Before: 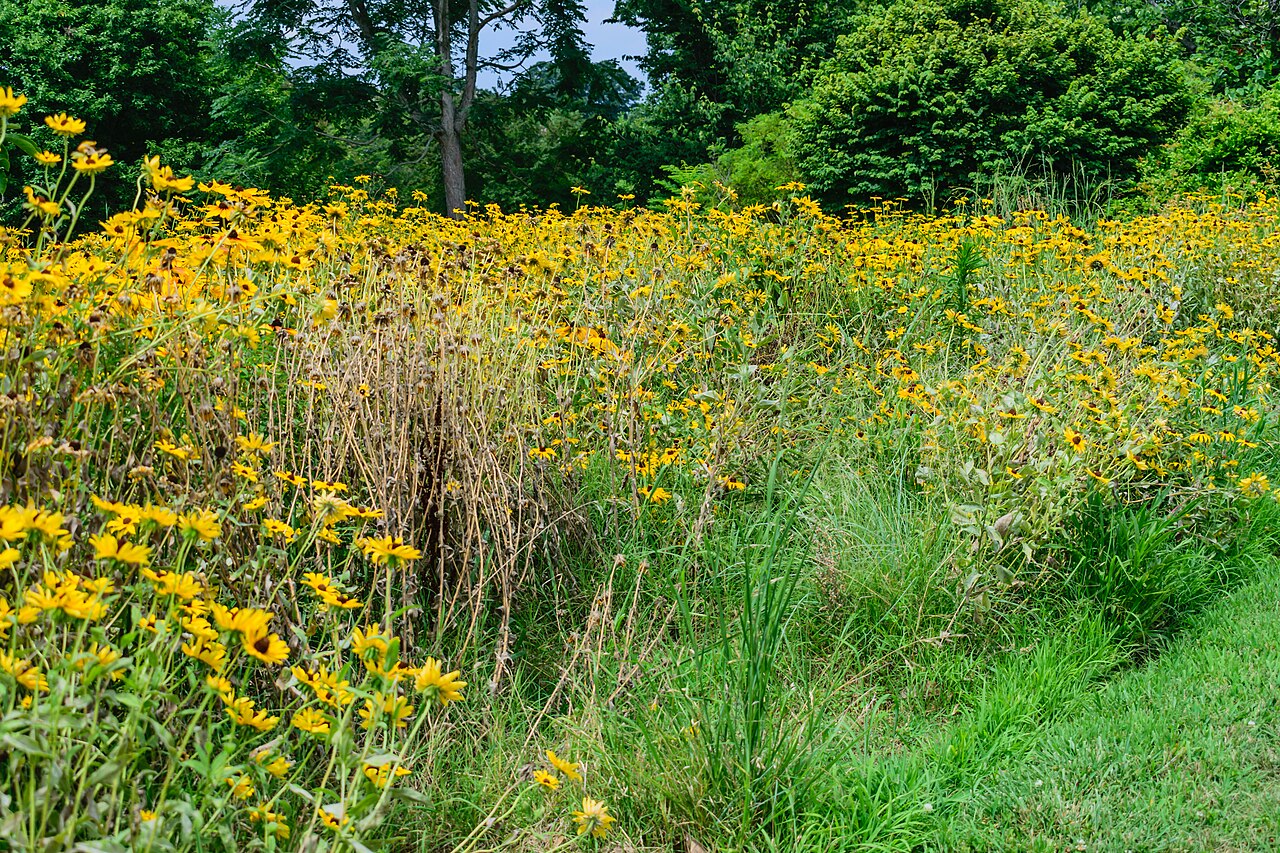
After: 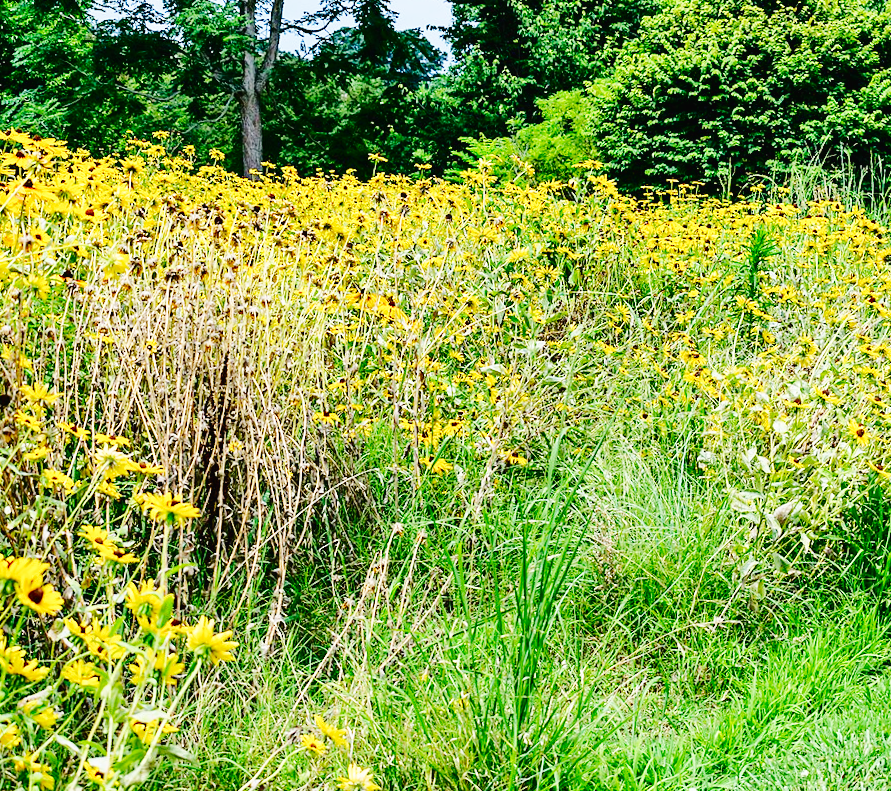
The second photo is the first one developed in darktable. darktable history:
base curve: curves: ch0 [(0, 0.003) (0.001, 0.002) (0.006, 0.004) (0.02, 0.022) (0.048, 0.086) (0.094, 0.234) (0.162, 0.431) (0.258, 0.629) (0.385, 0.8) (0.548, 0.918) (0.751, 0.988) (1, 1)], preserve colors none
shadows and highlights: shadows 39.77, highlights -54.09, low approximation 0.01, soften with gaussian
tone curve: curves: ch0 [(0, 0) (0.003, 0.012) (0.011, 0.014) (0.025, 0.02) (0.044, 0.034) (0.069, 0.047) (0.1, 0.063) (0.136, 0.086) (0.177, 0.131) (0.224, 0.183) (0.277, 0.243) (0.335, 0.317) (0.399, 0.403) (0.468, 0.488) (0.543, 0.573) (0.623, 0.649) (0.709, 0.718) (0.801, 0.795) (0.898, 0.872) (1, 1)], color space Lab, independent channels, preserve colors none
crop and rotate: angle -2.98°, left 14.265%, top 0.035%, right 10.756%, bottom 0.048%
